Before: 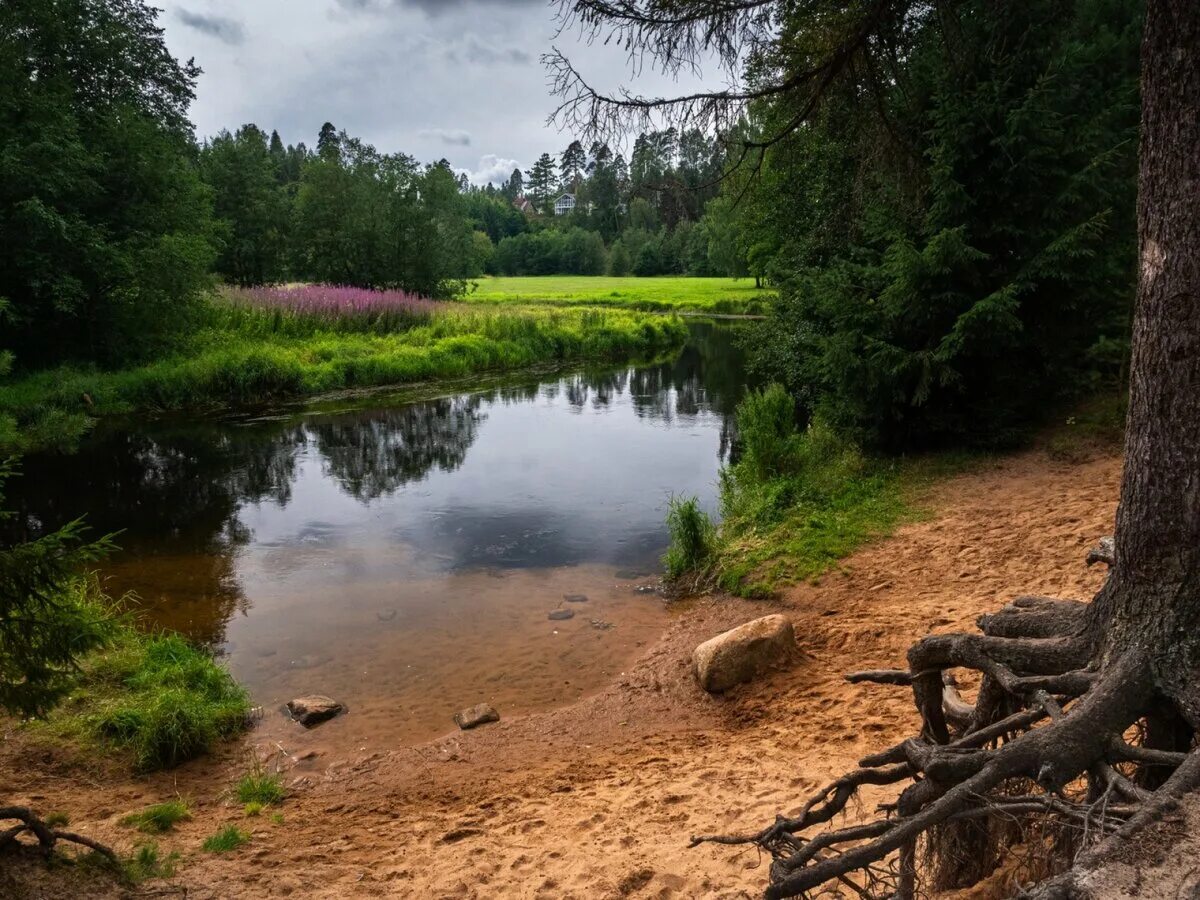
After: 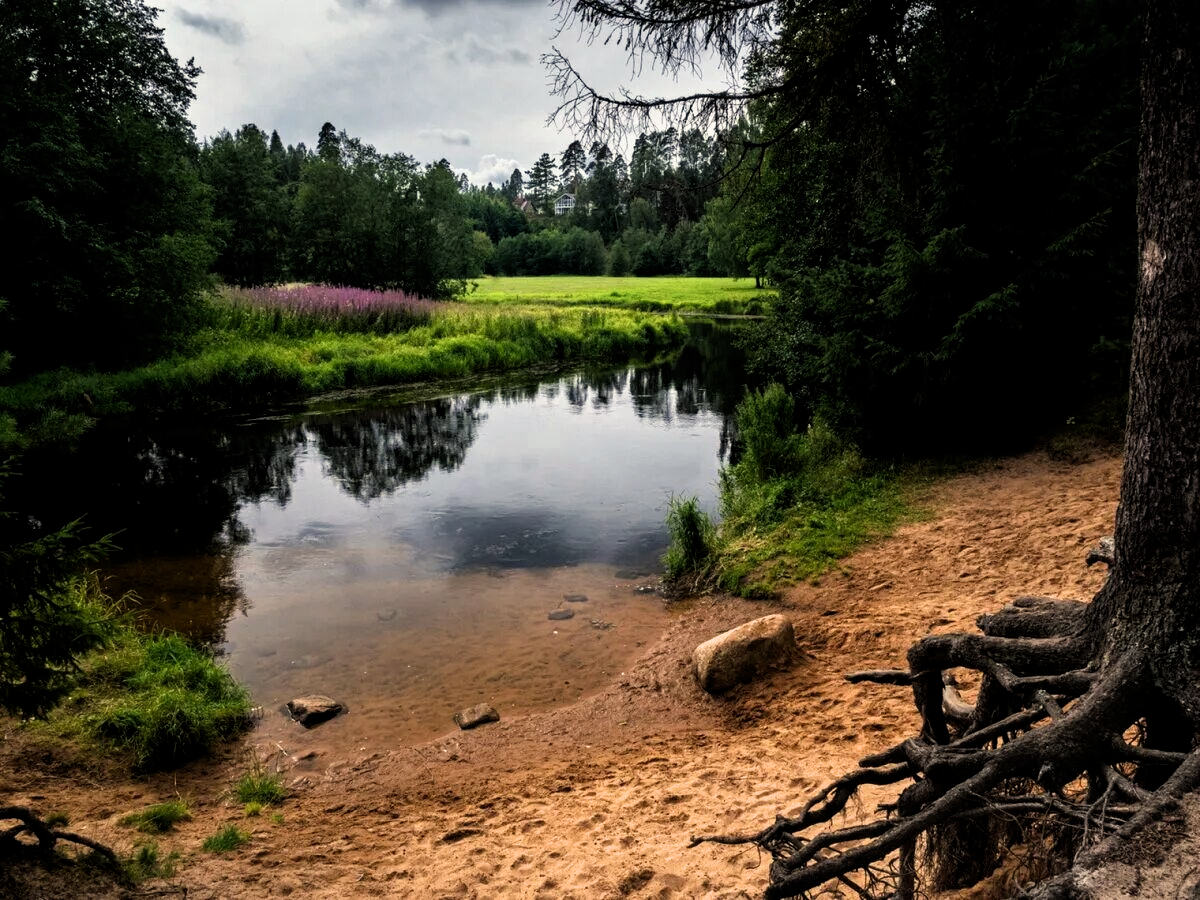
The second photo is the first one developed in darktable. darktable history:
filmic rgb: black relative exposure -8.73 EV, white relative exposure 2.73 EV, target black luminance 0%, hardness 6.26, latitude 76.94%, contrast 1.329, shadows ↔ highlights balance -0.299%
color balance rgb: shadows lift › chroma 1.009%, shadows lift › hue 240.64°, highlights gain › chroma 2.992%, highlights gain › hue 78.2°, perceptual saturation grading › global saturation 0.545%
